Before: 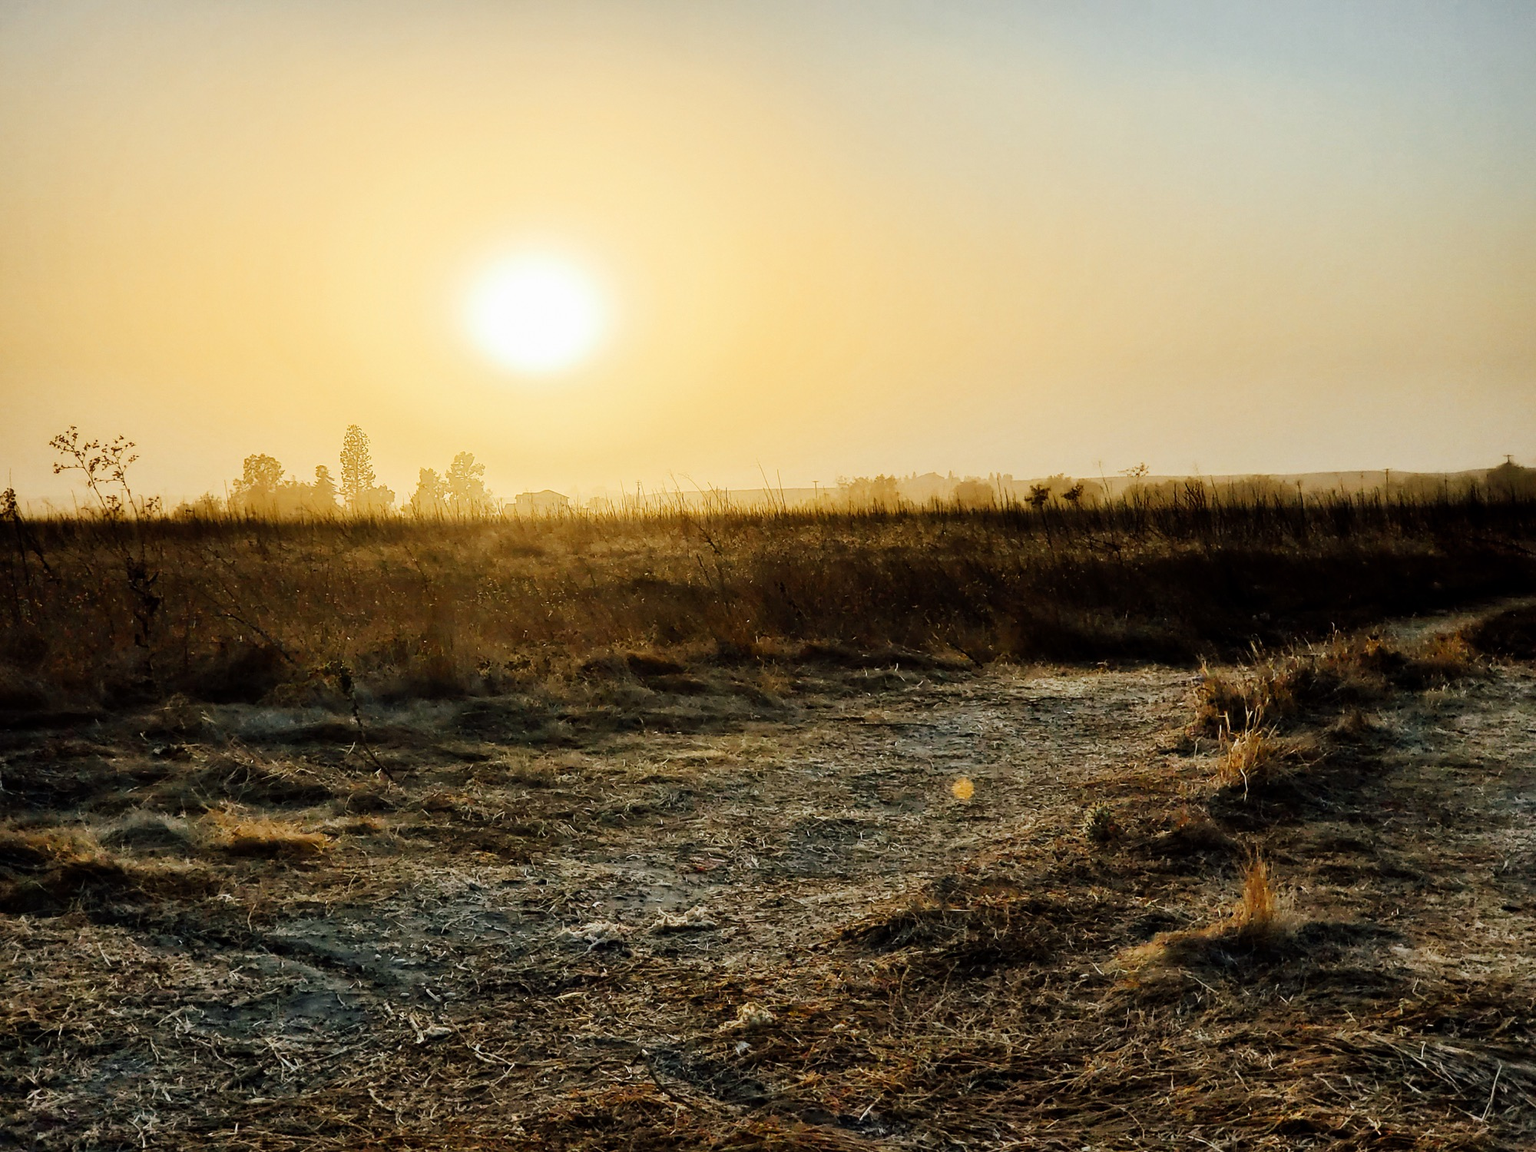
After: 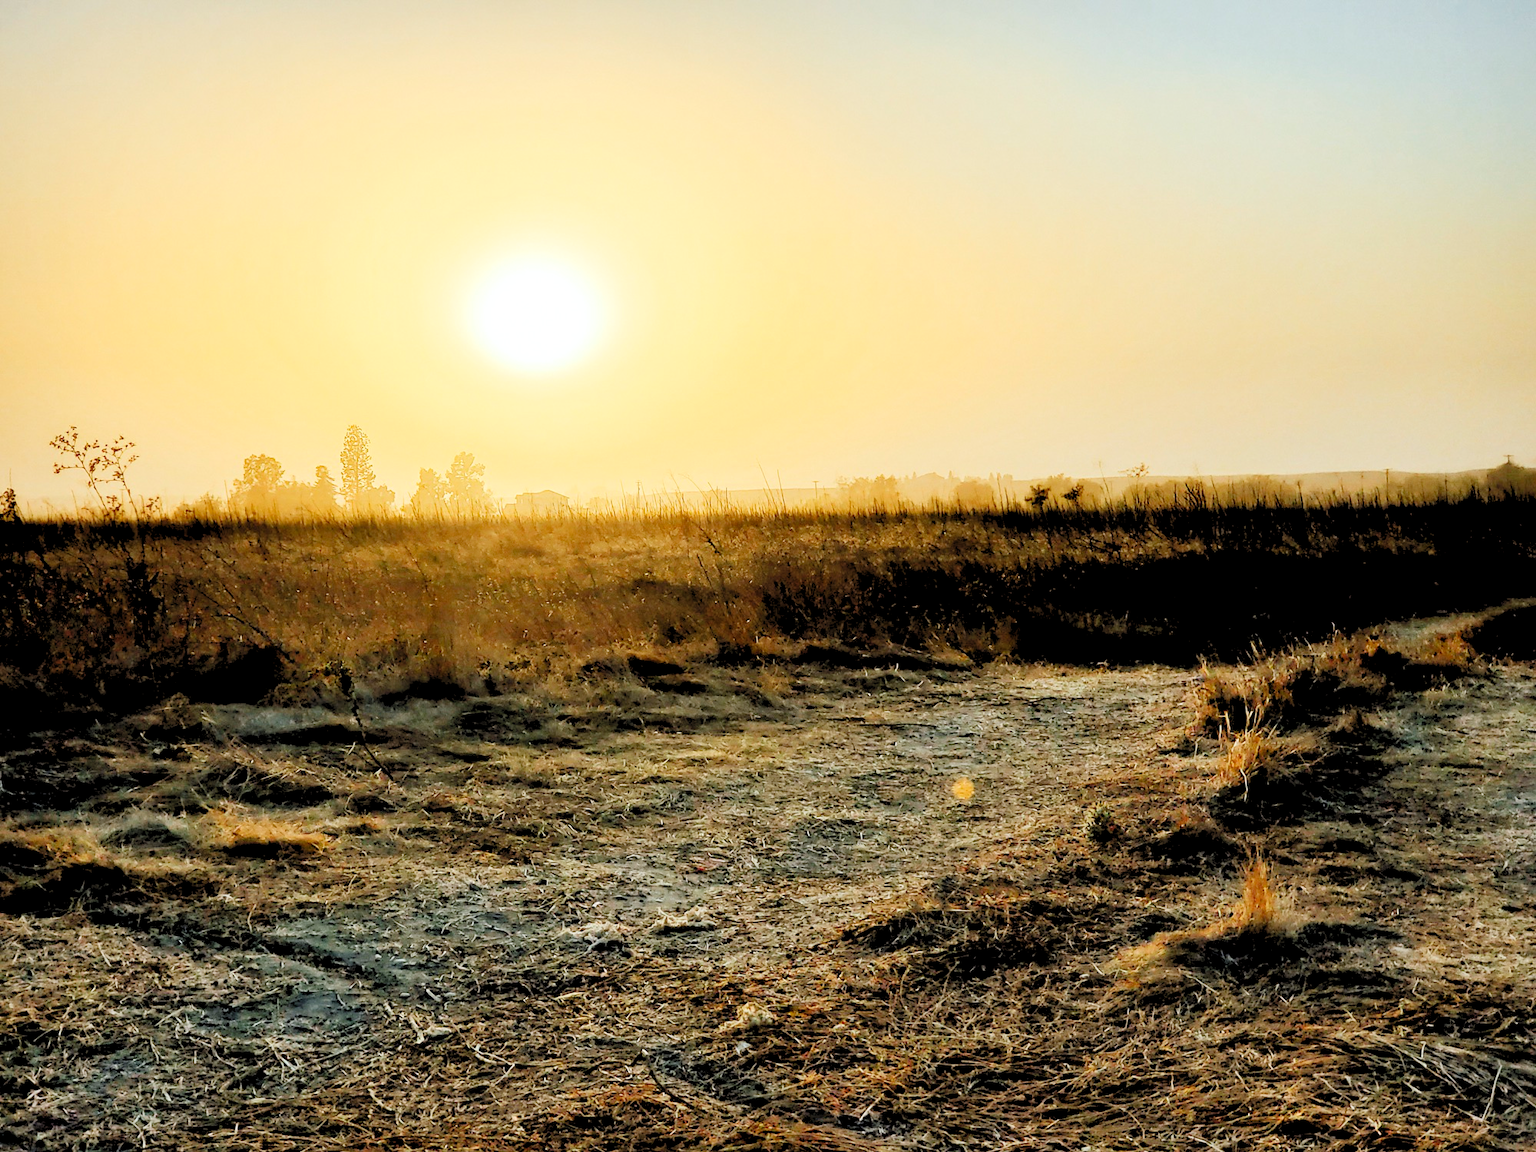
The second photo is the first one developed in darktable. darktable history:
white balance: red 0.986, blue 1.01
levels: levels [0.072, 0.414, 0.976]
